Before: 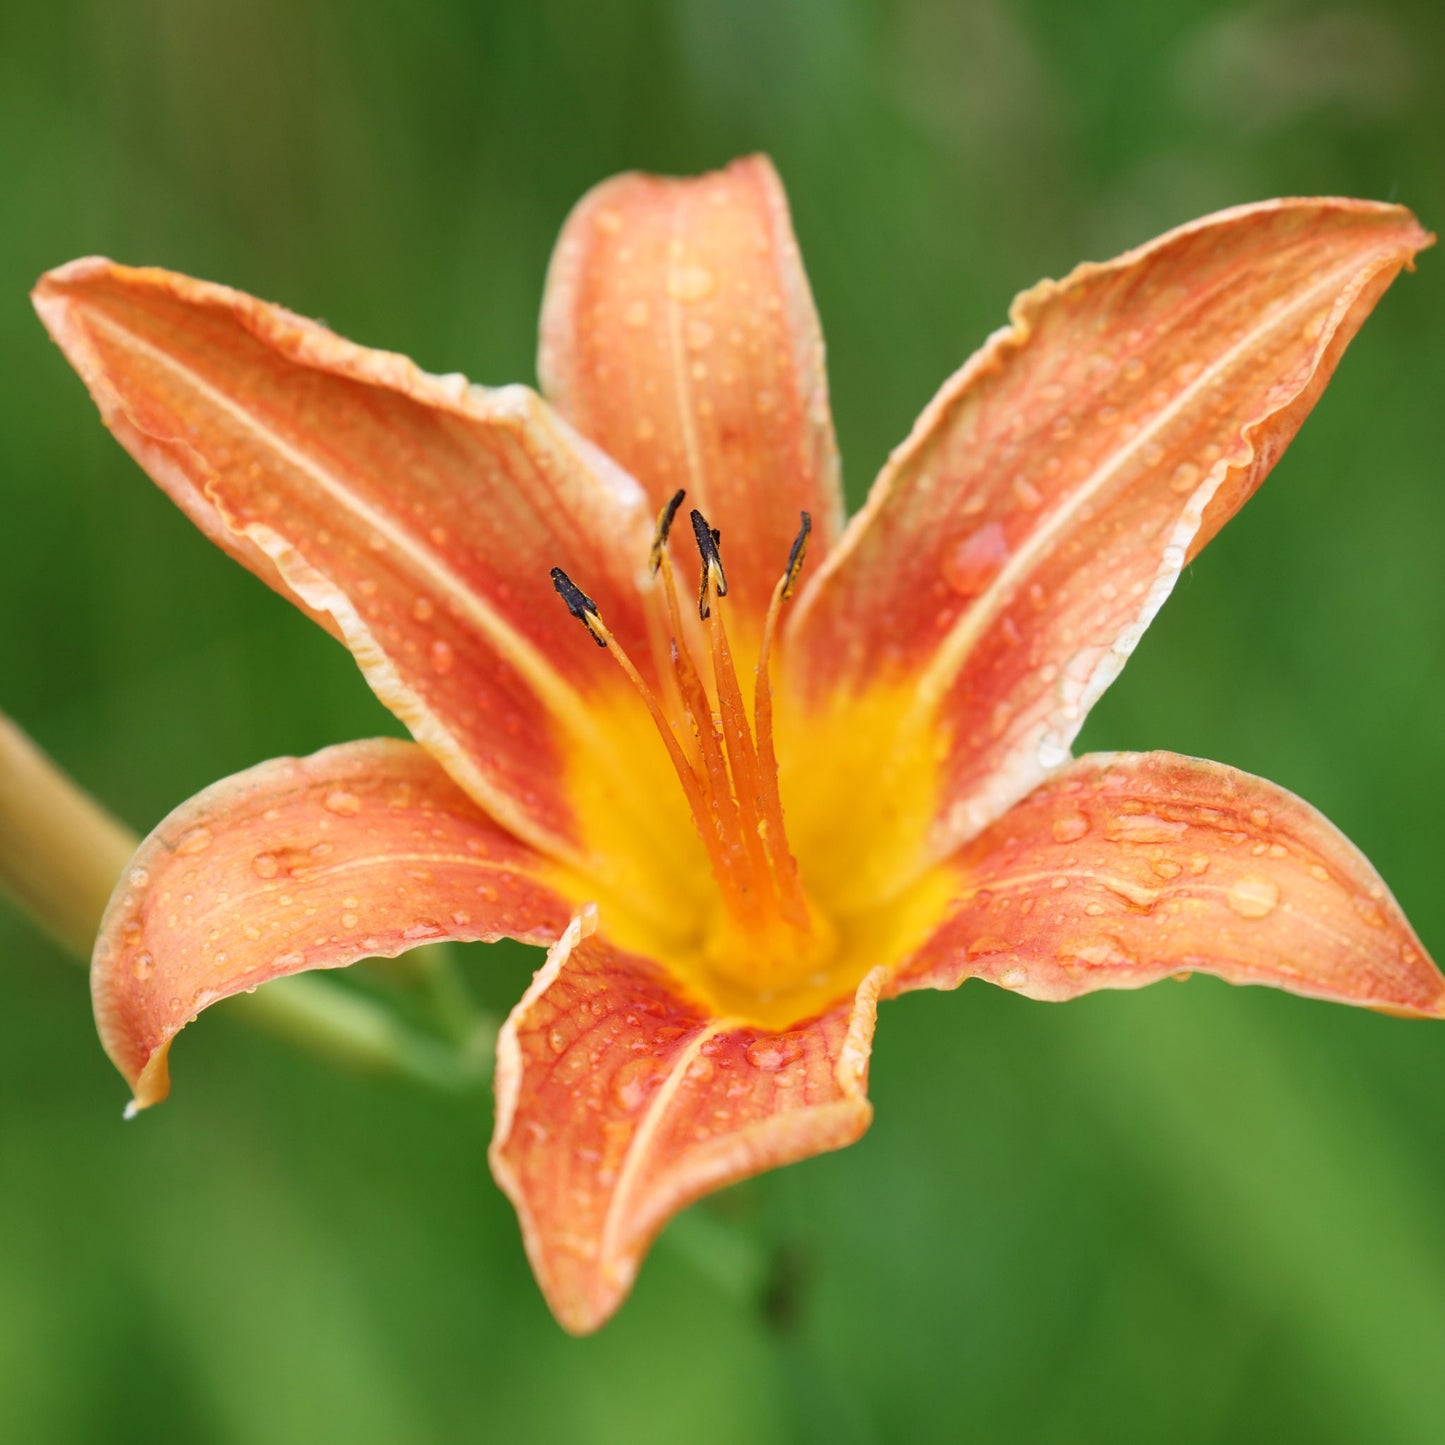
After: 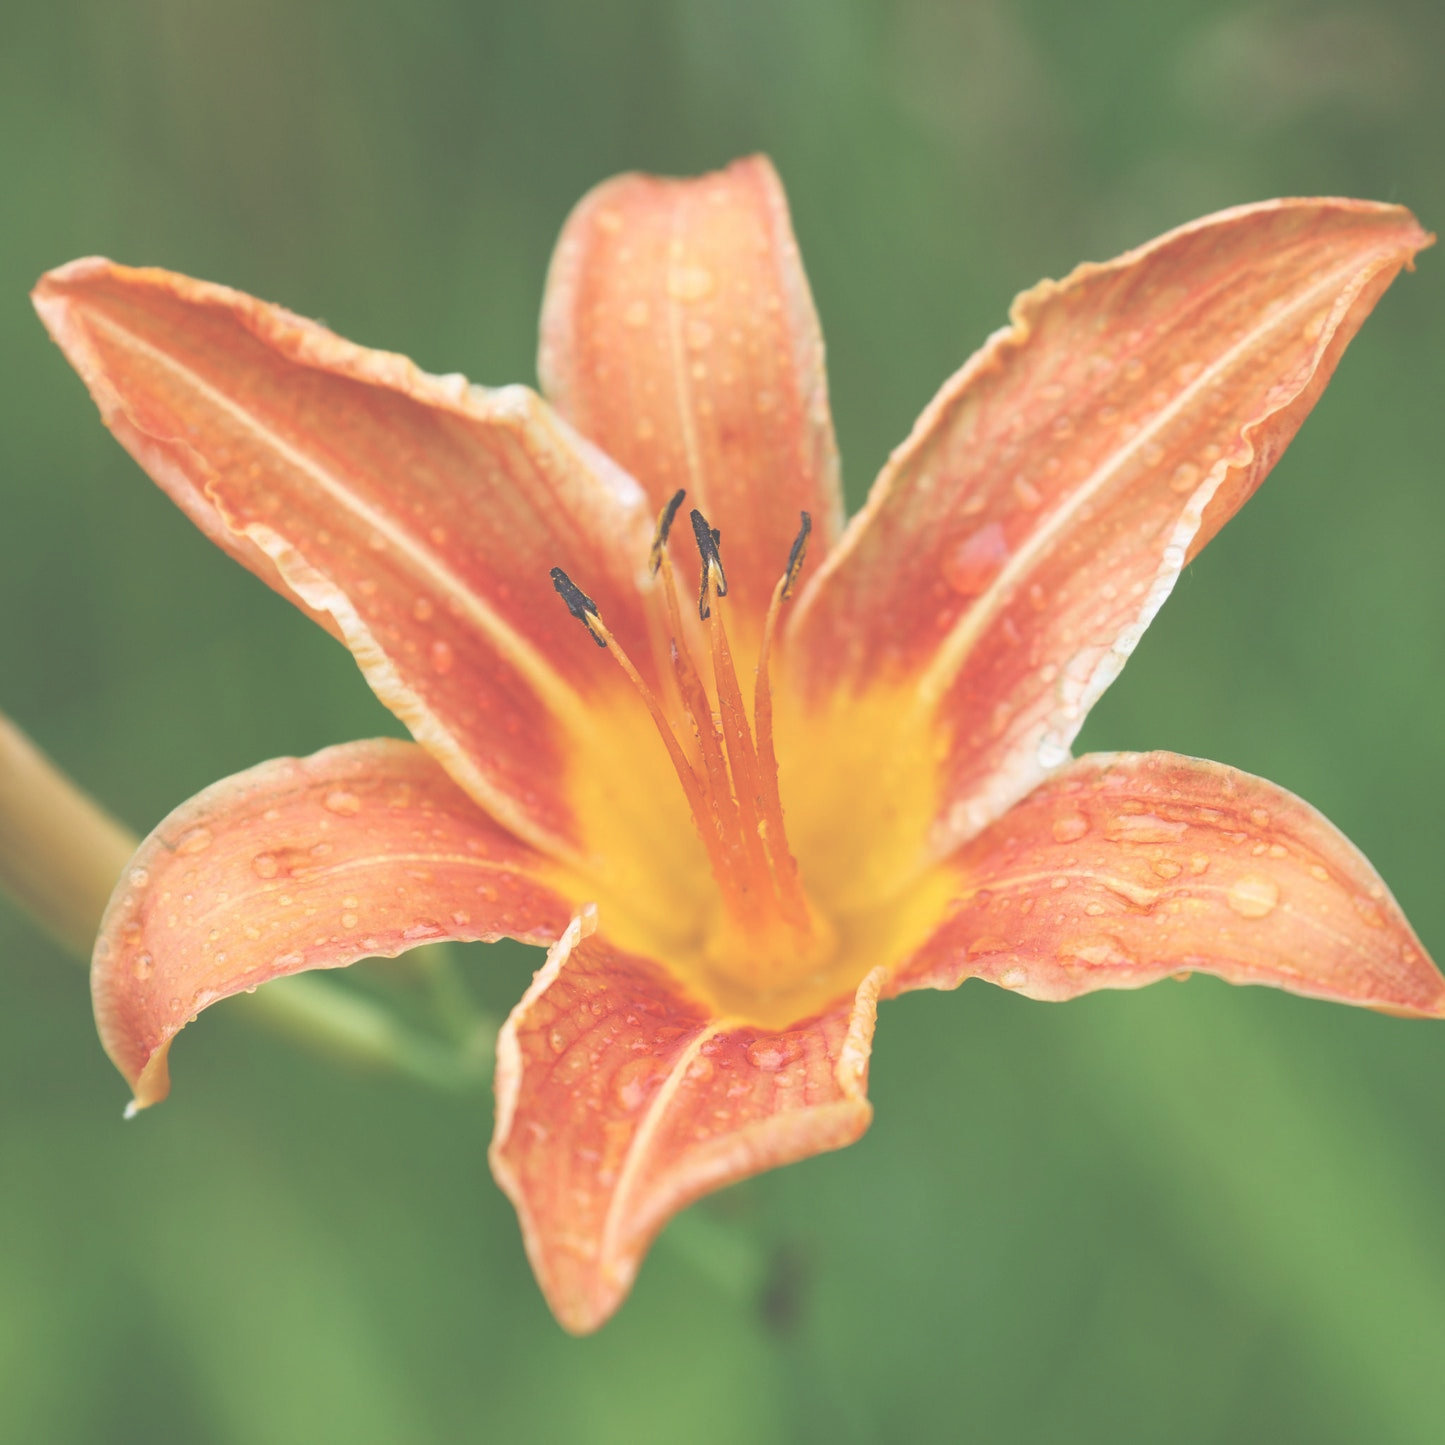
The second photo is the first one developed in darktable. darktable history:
exposure: black level correction -0.087, compensate highlight preservation false
